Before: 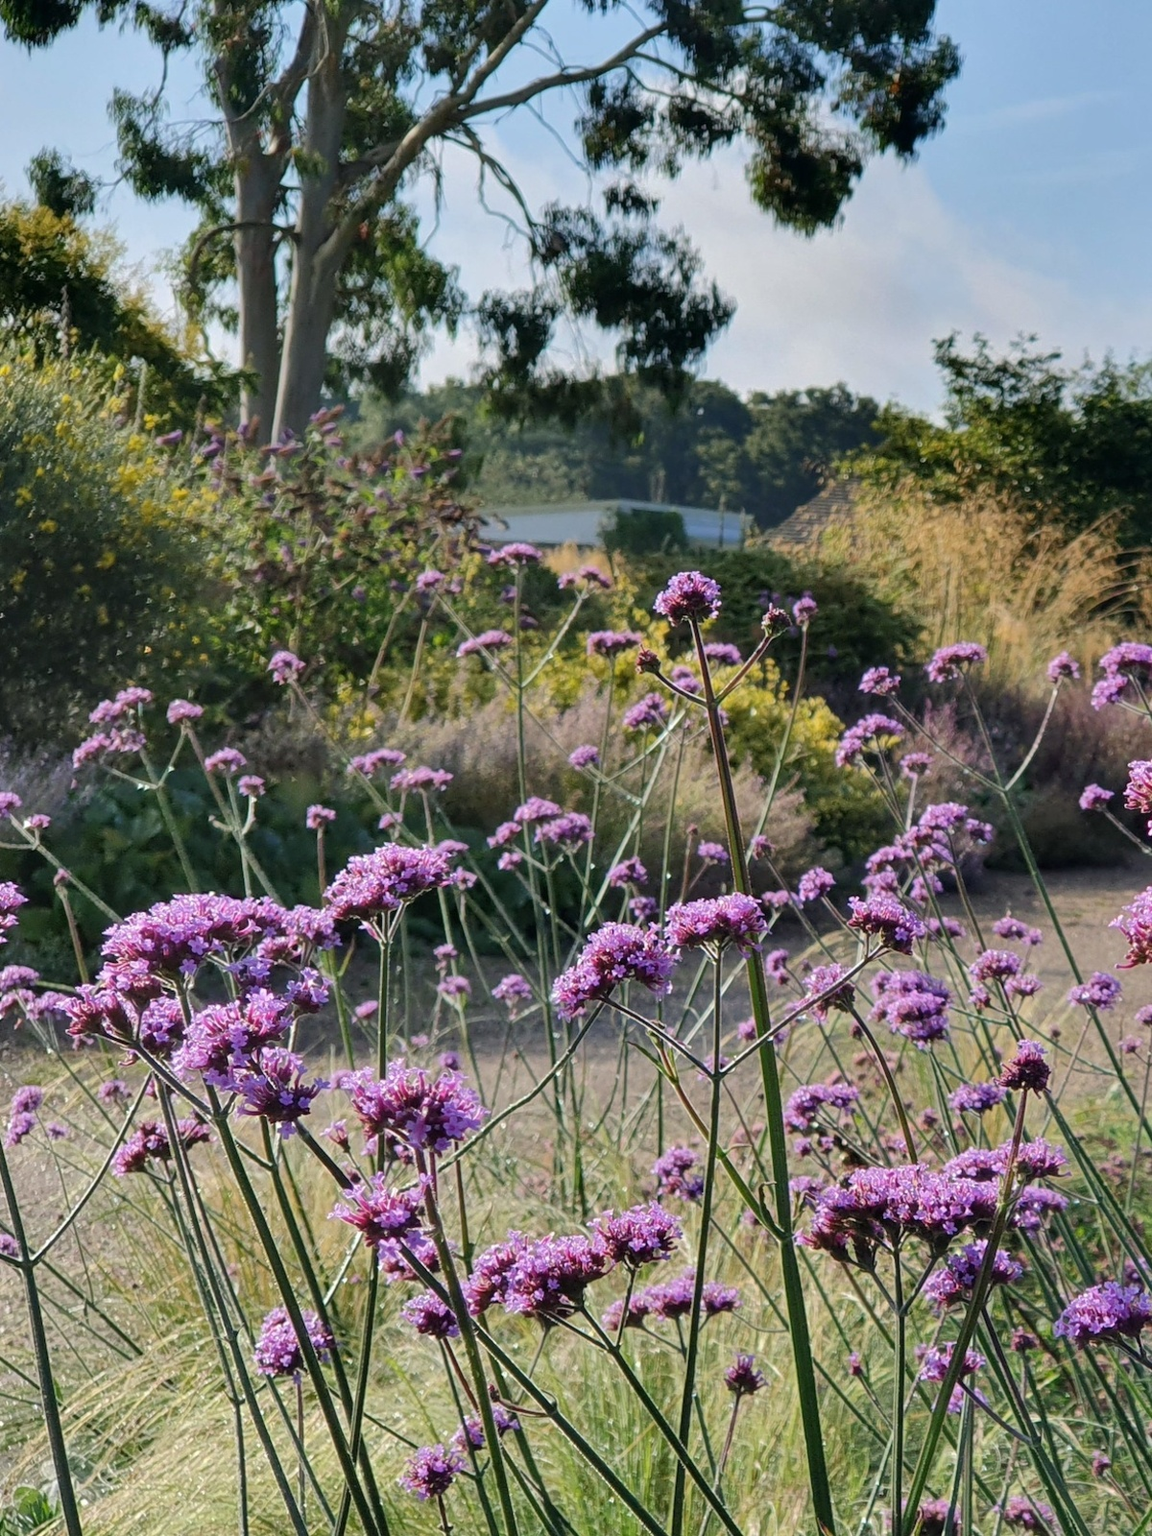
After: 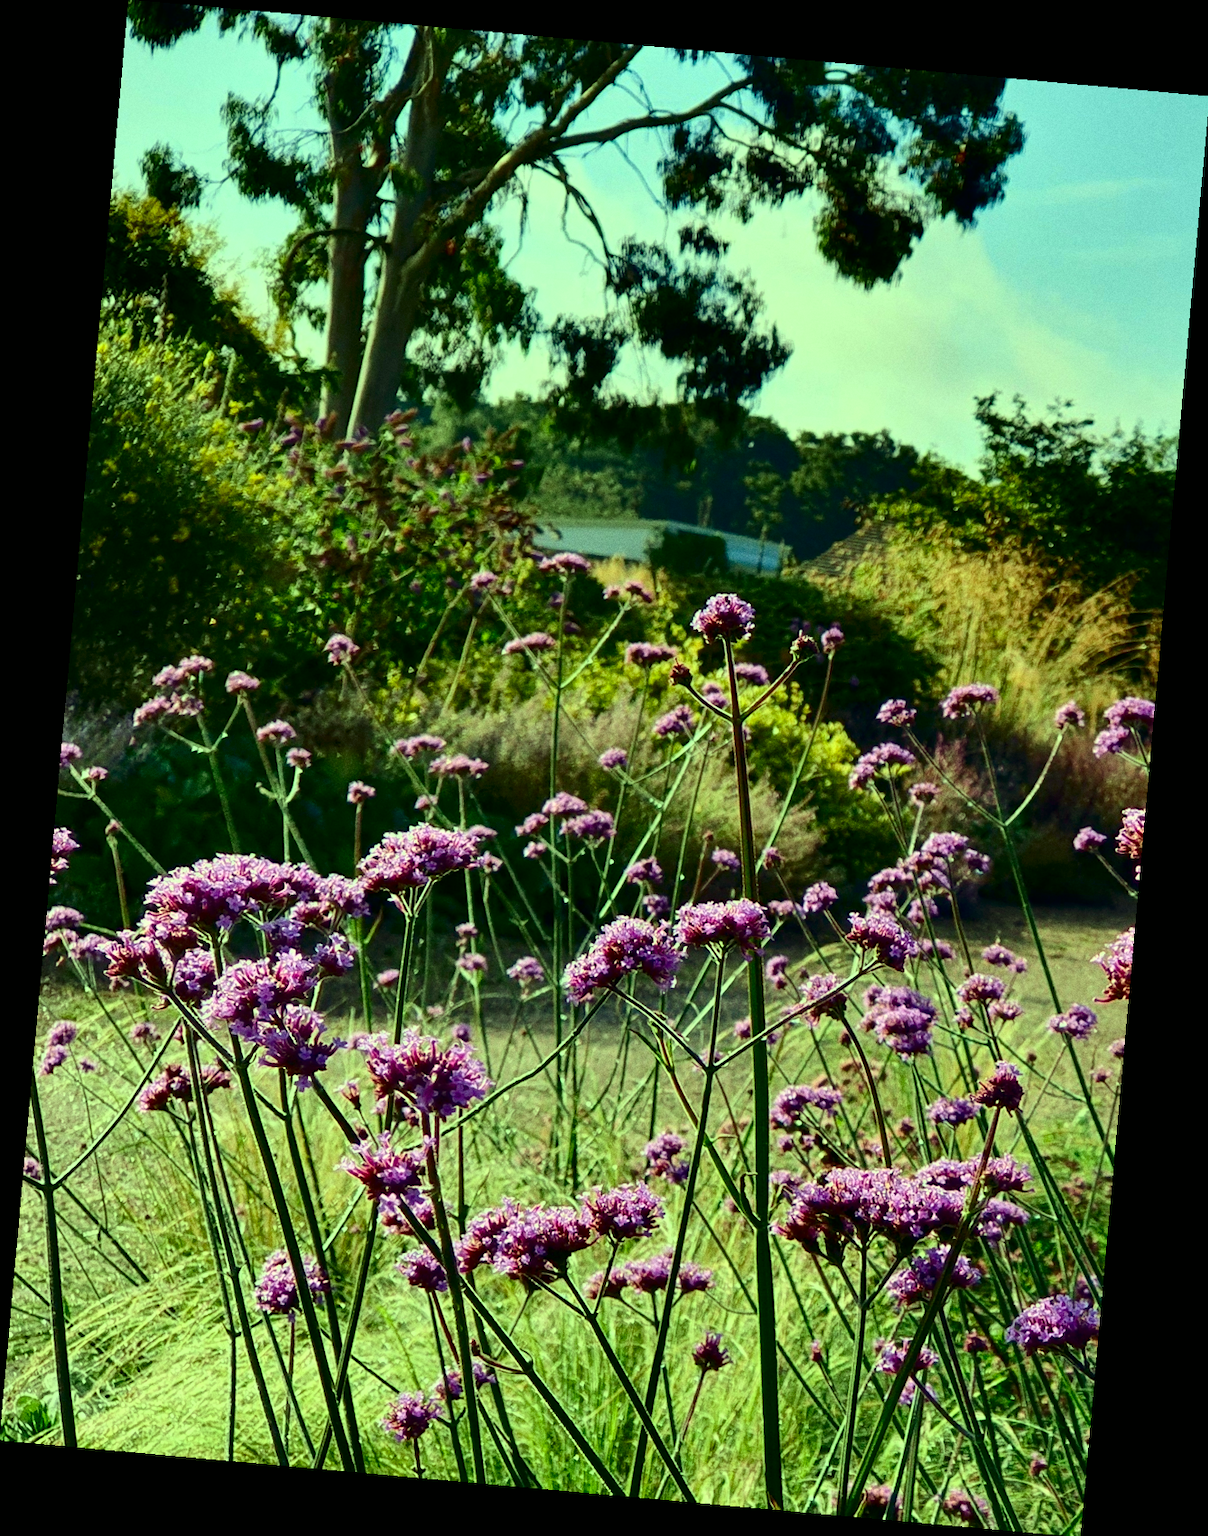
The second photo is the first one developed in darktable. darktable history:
white balance: red 1.08, blue 0.791
color balance: mode lift, gamma, gain (sRGB), lift [0.997, 0.979, 1.021, 1.011], gamma [1, 1.084, 0.916, 0.998], gain [1, 0.87, 1.13, 1.101], contrast 4.55%, contrast fulcrum 38.24%, output saturation 104.09%
contrast brightness saturation: contrast 0.19, brightness -0.24, saturation 0.11
rotate and perspective: rotation 5.12°, automatic cropping off
grain: on, module defaults
tone curve: curves: ch0 [(0, 0) (0.389, 0.458) (0.745, 0.82) (0.849, 0.917) (0.919, 0.969) (1, 1)]; ch1 [(0, 0) (0.437, 0.404) (0.5, 0.5) (0.529, 0.55) (0.58, 0.6) (0.616, 0.649) (1, 1)]; ch2 [(0, 0) (0.442, 0.428) (0.5, 0.5) (0.525, 0.543) (0.585, 0.62) (1, 1)], color space Lab, independent channels, preserve colors none
